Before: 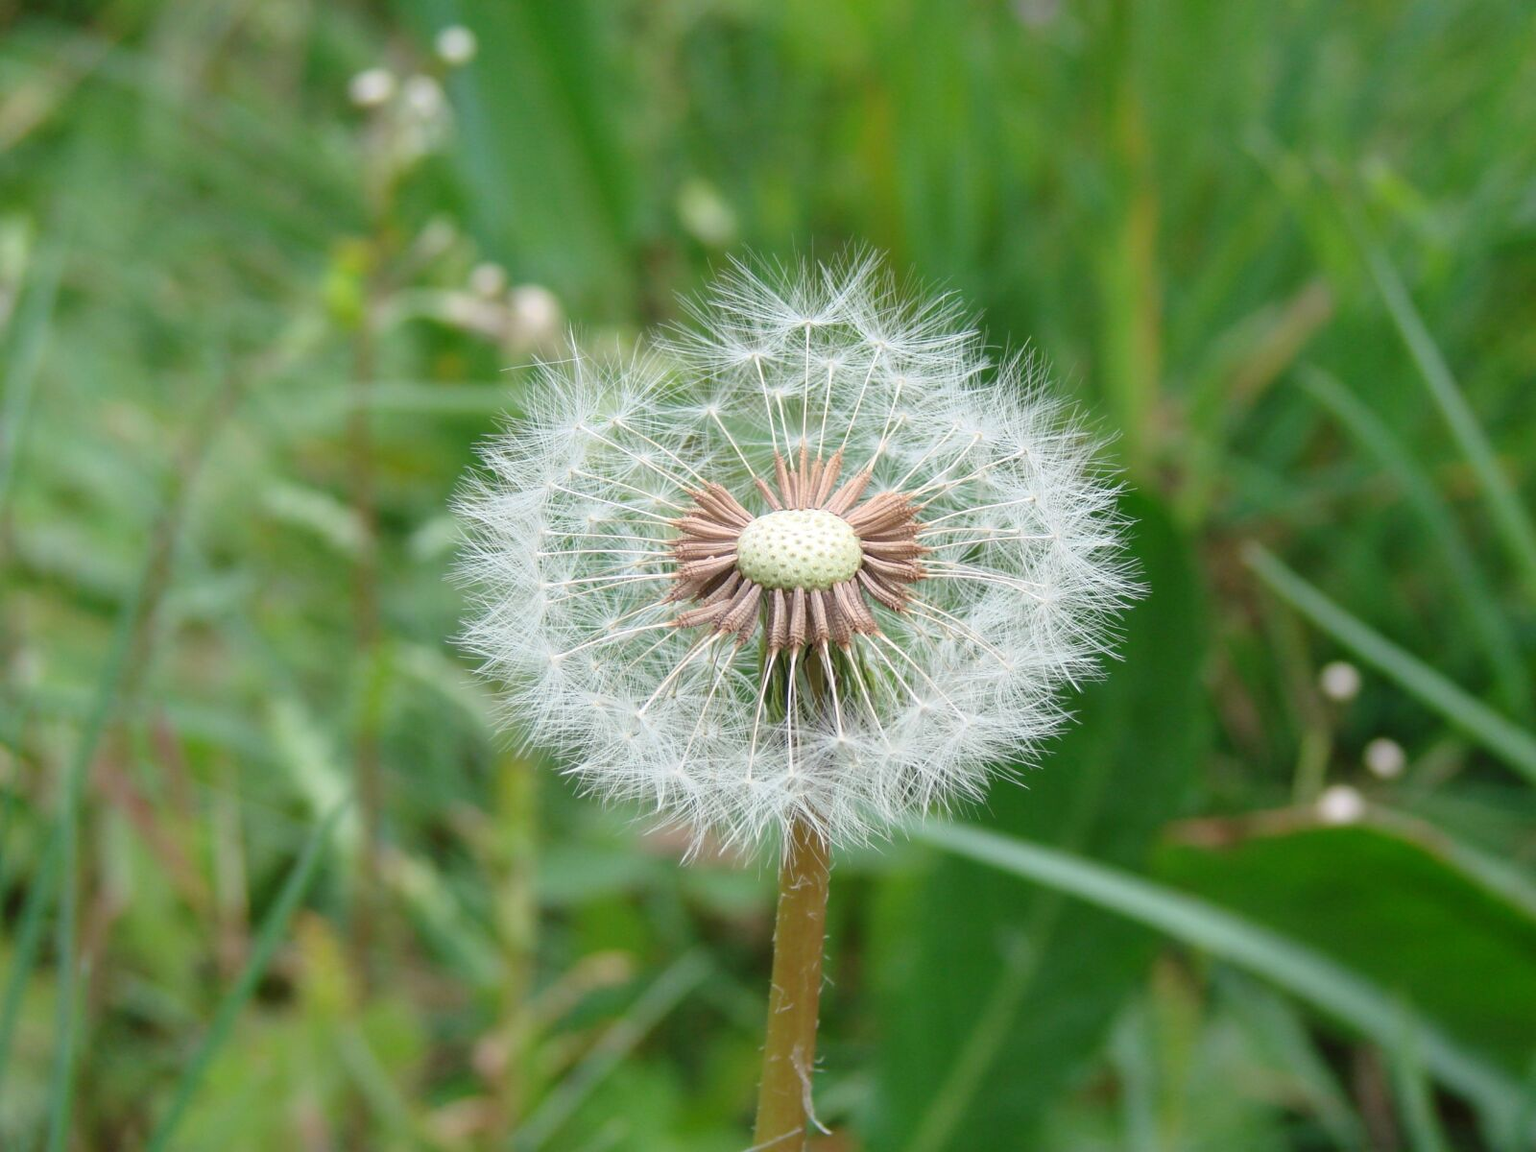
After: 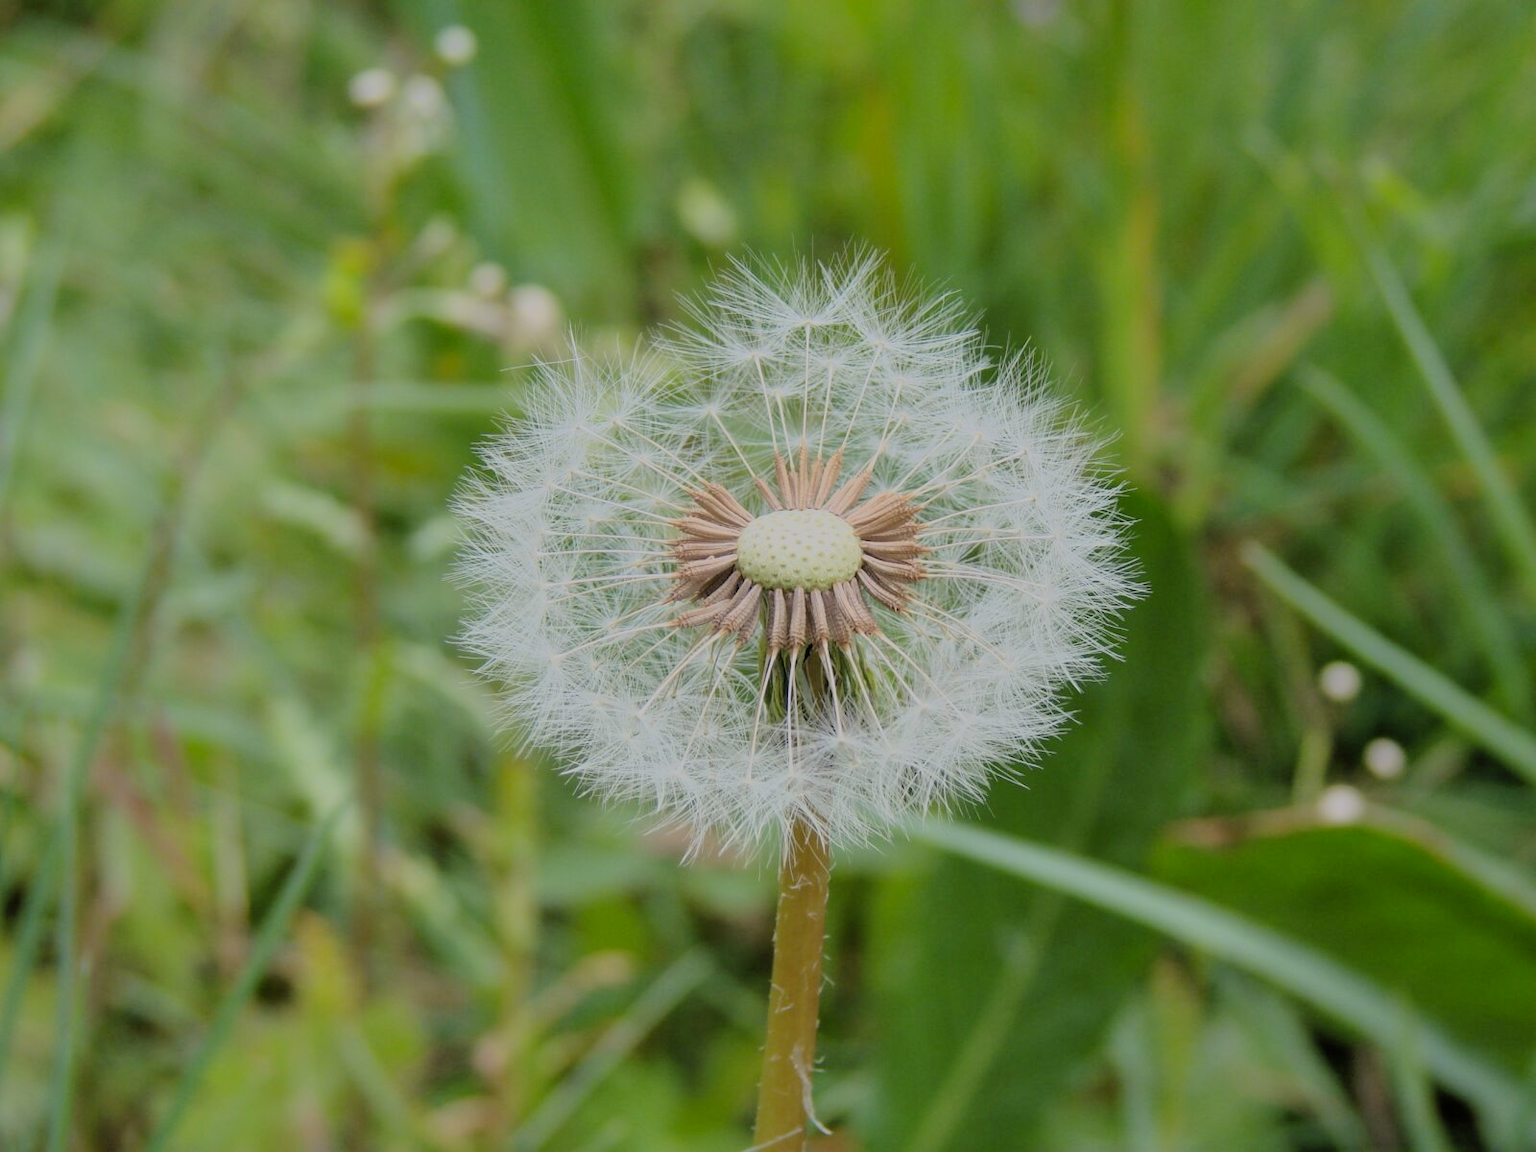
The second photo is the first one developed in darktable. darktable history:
filmic rgb: black relative exposure -6.15 EV, white relative exposure 6.96 EV, hardness 2.23, color science v6 (2022)
color contrast: green-magenta contrast 0.8, blue-yellow contrast 1.1, unbound 0
shadows and highlights: on, module defaults
